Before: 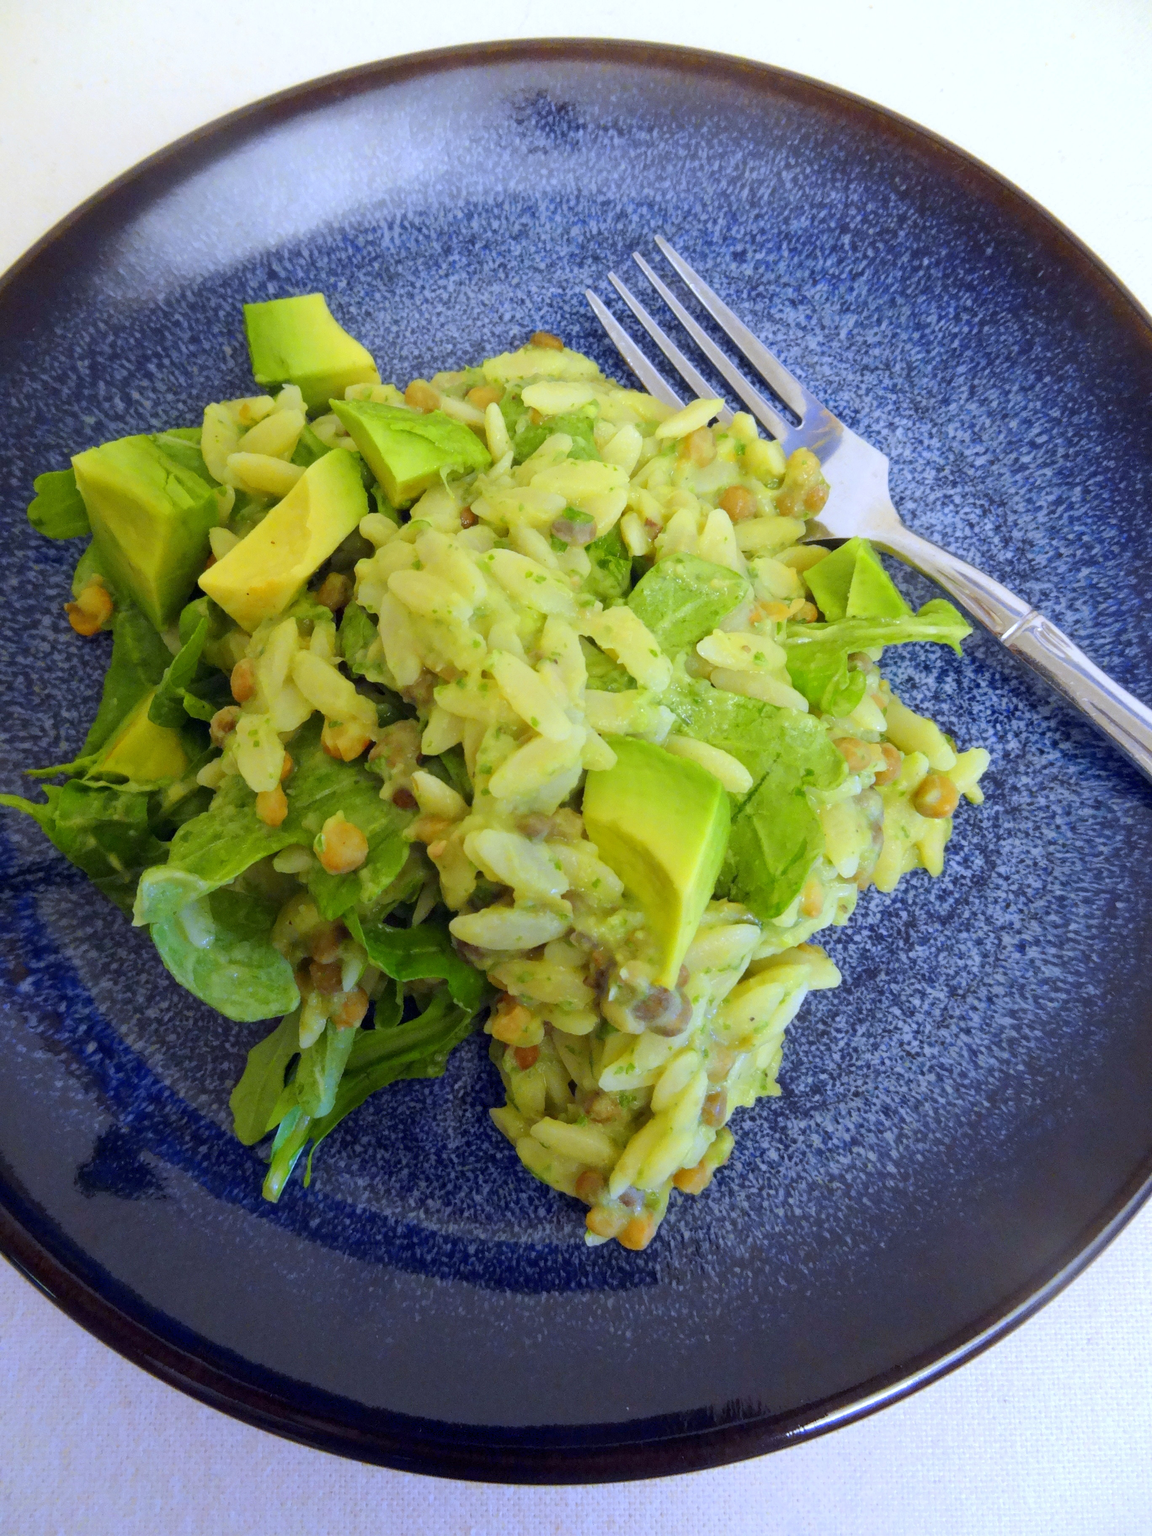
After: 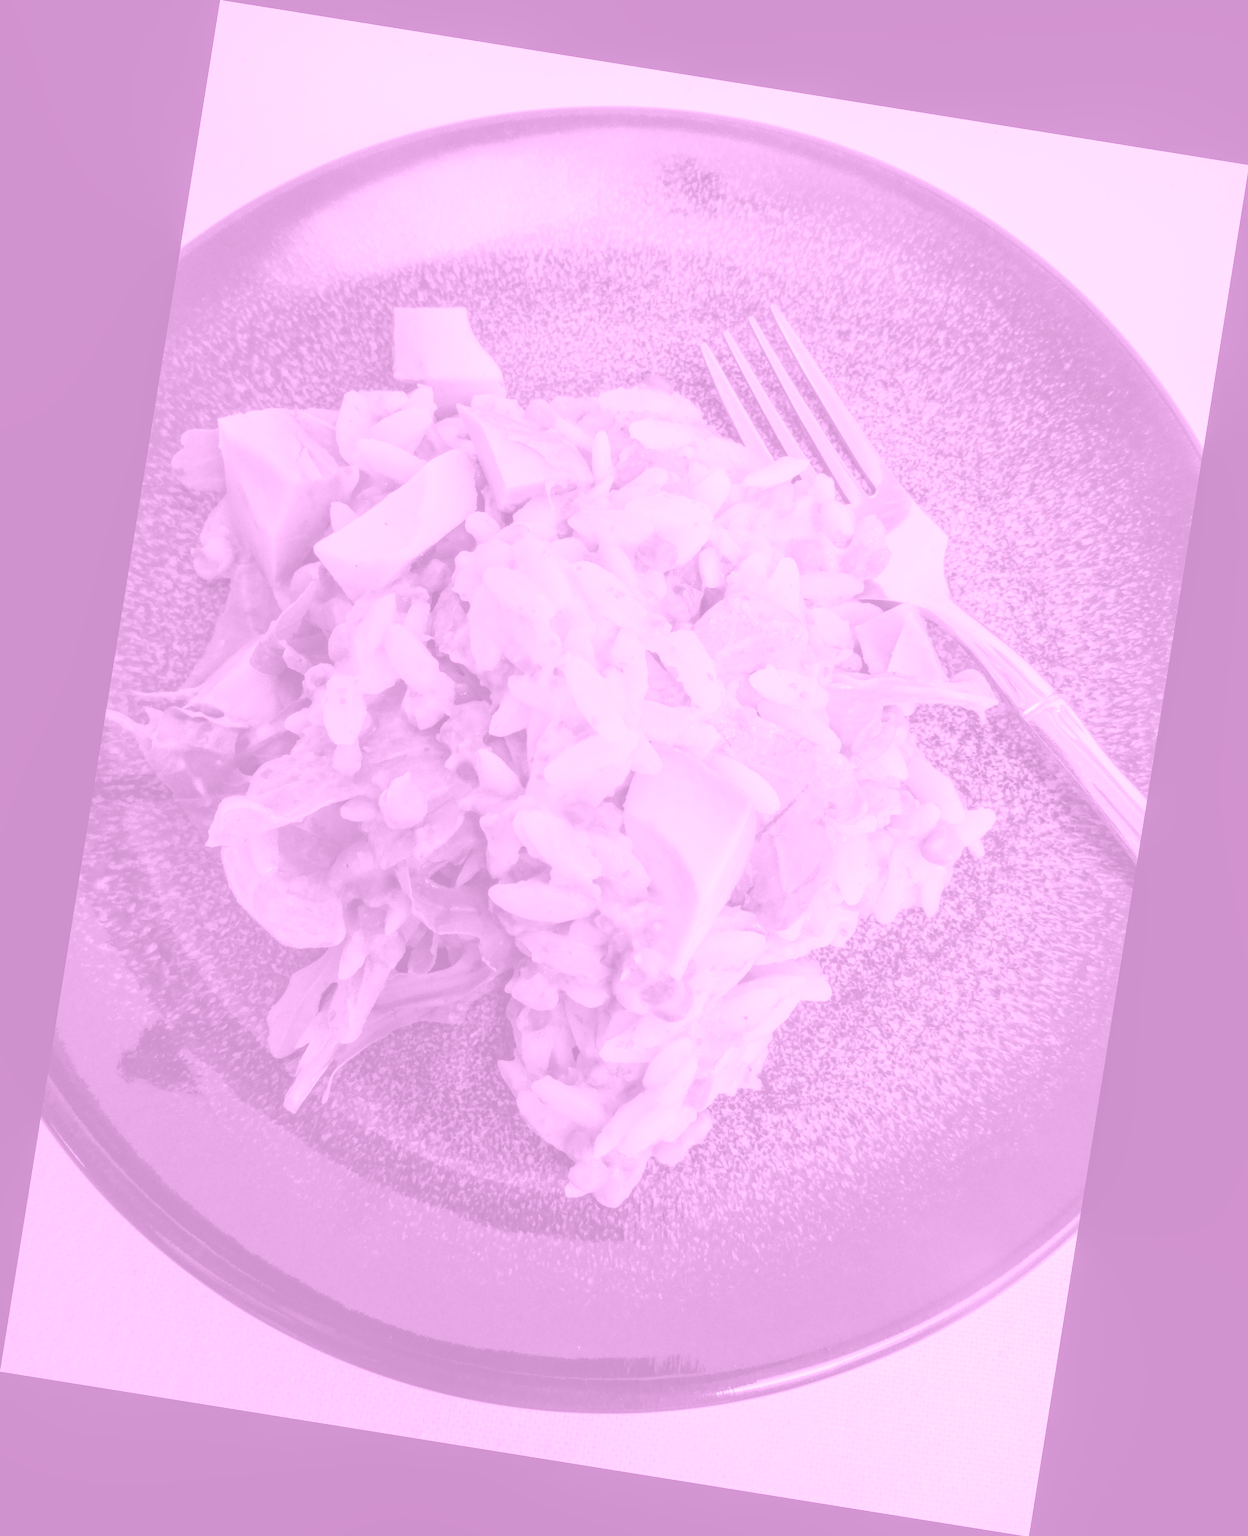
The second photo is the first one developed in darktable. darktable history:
rotate and perspective: rotation 9.12°, automatic cropping off
colorize: hue 331.2°, saturation 75%, source mix 30.28%, lightness 70.52%, version 1
local contrast: highlights 61%, detail 143%, midtone range 0.428
white balance: red 1.042, blue 1.17
color correction: highlights a* -3.28, highlights b* -6.24, shadows a* 3.1, shadows b* 5.19
